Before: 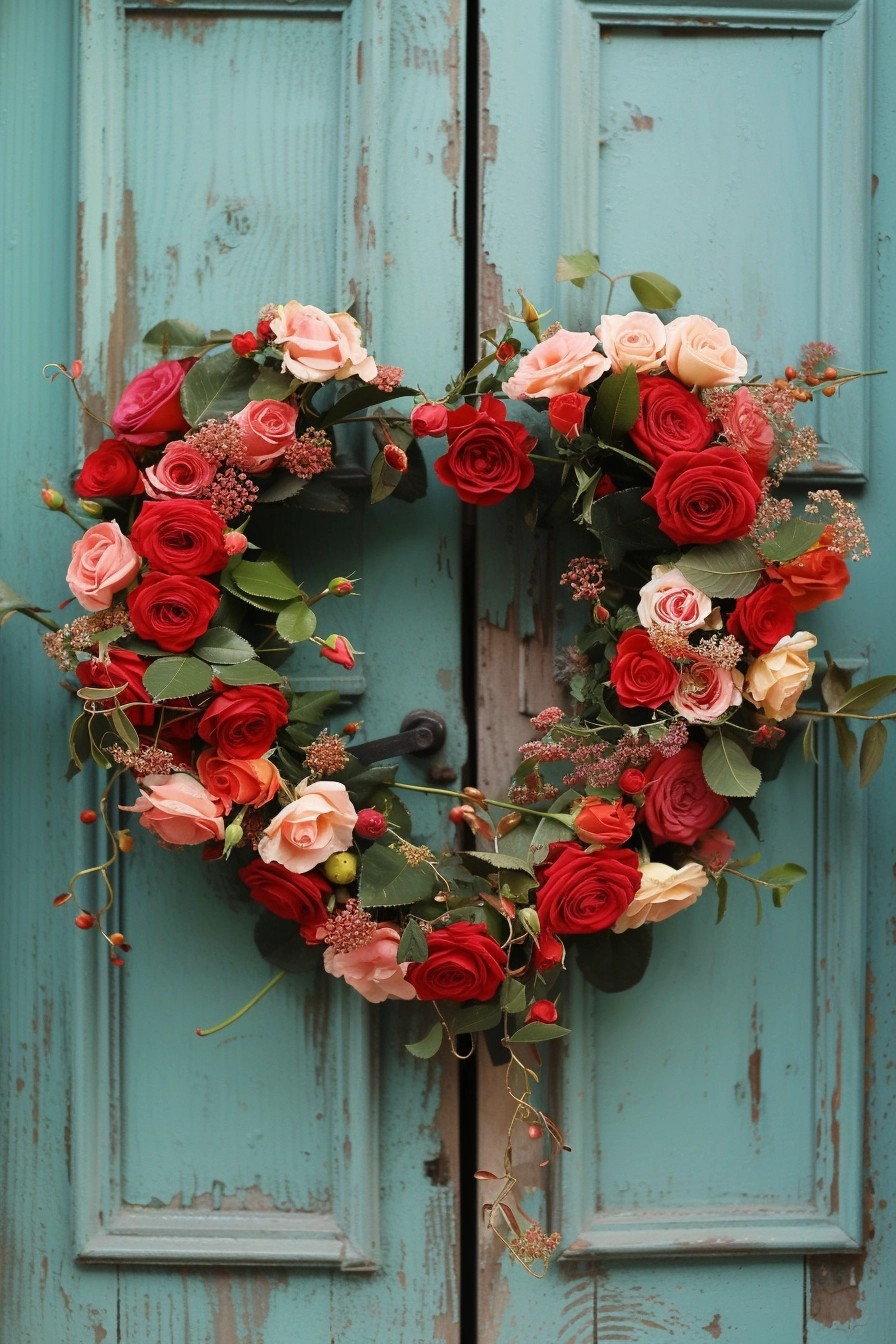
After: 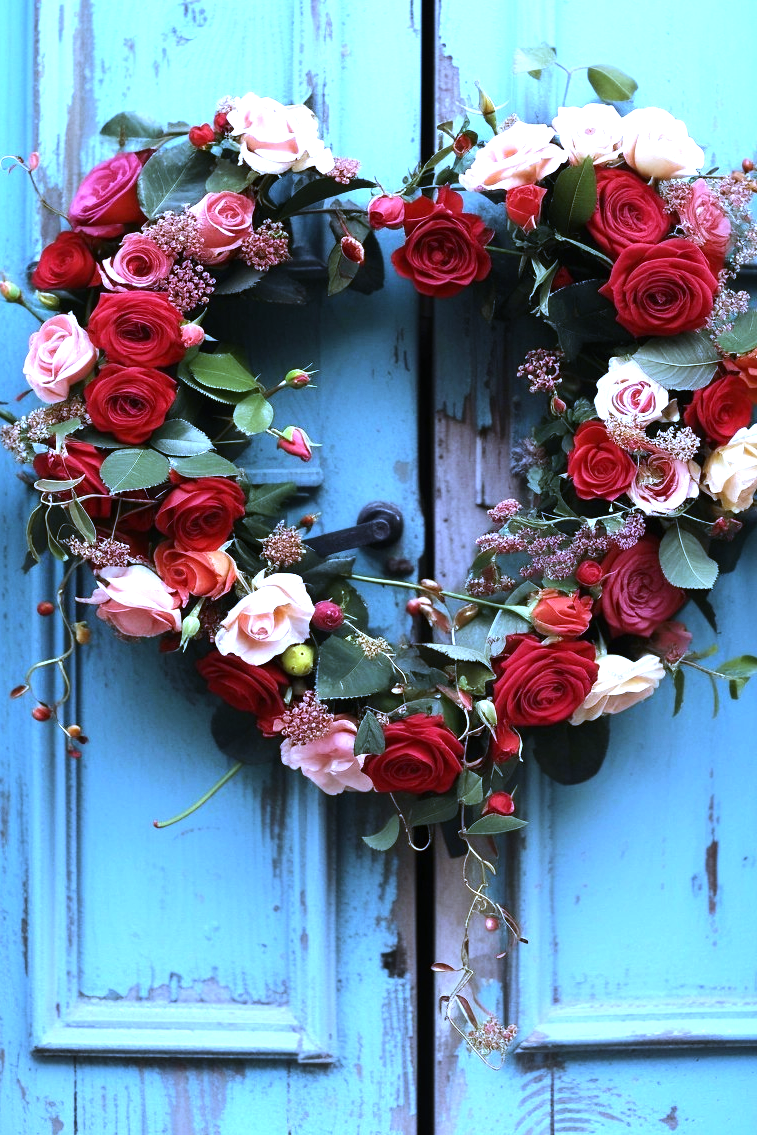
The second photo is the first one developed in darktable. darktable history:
white balance: red 0.766, blue 1.537
crop and rotate: left 4.842%, top 15.51%, right 10.668%
tone equalizer: -8 EV -0.75 EV, -7 EV -0.7 EV, -6 EV -0.6 EV, -5 EV -0.4 EV, -3 EV 0.4 EV, -2 EV 0.6 EV, -1 EV 0.7 EV, +0 EV 0.75 EV, edges refinement/feathering 500, mask exposure compensation -1.57 EV, preserve details no
exposure: exposure 0.6 EV, compensate highlight preservation false
